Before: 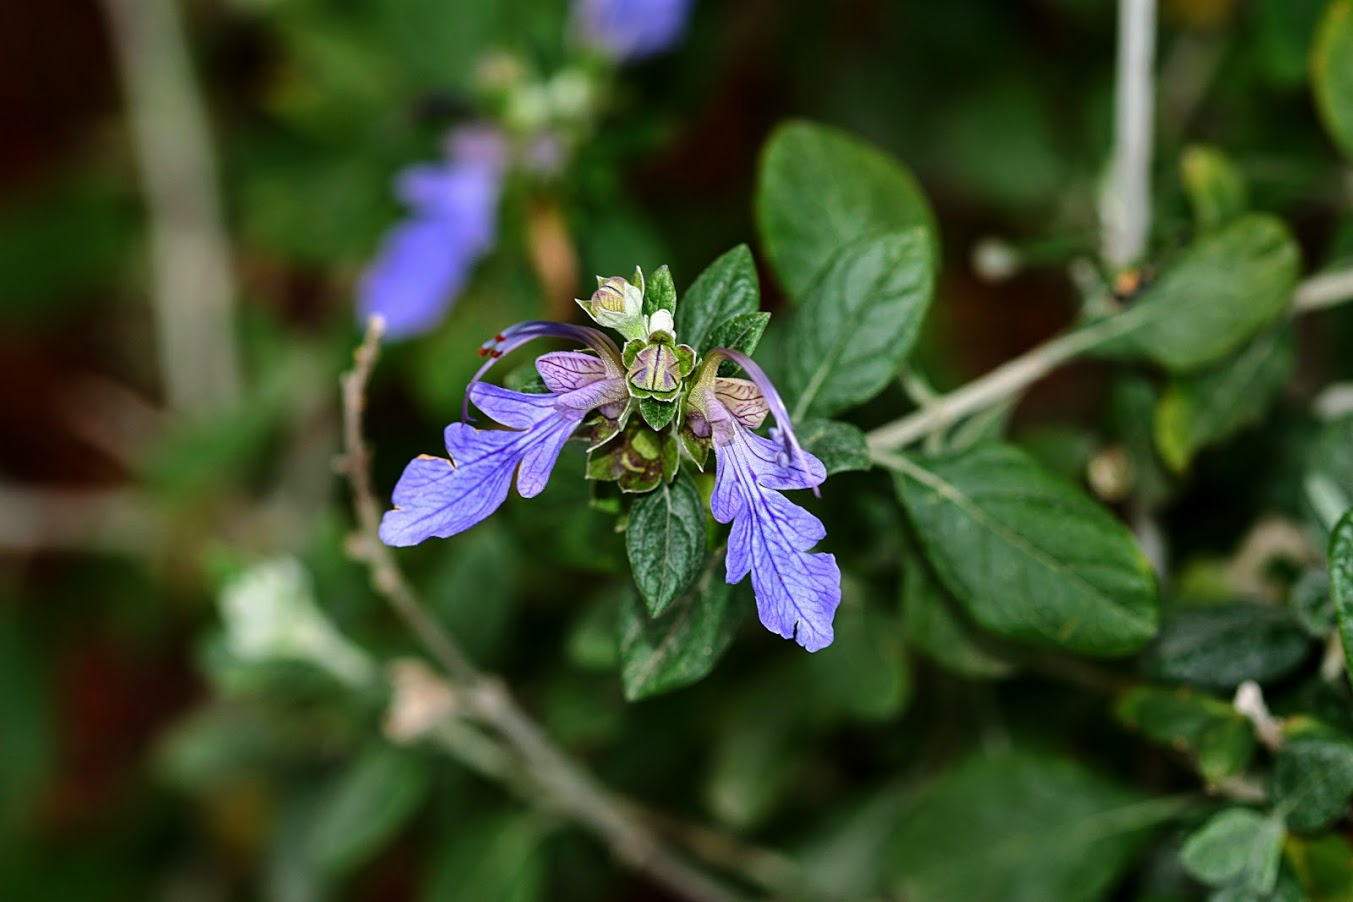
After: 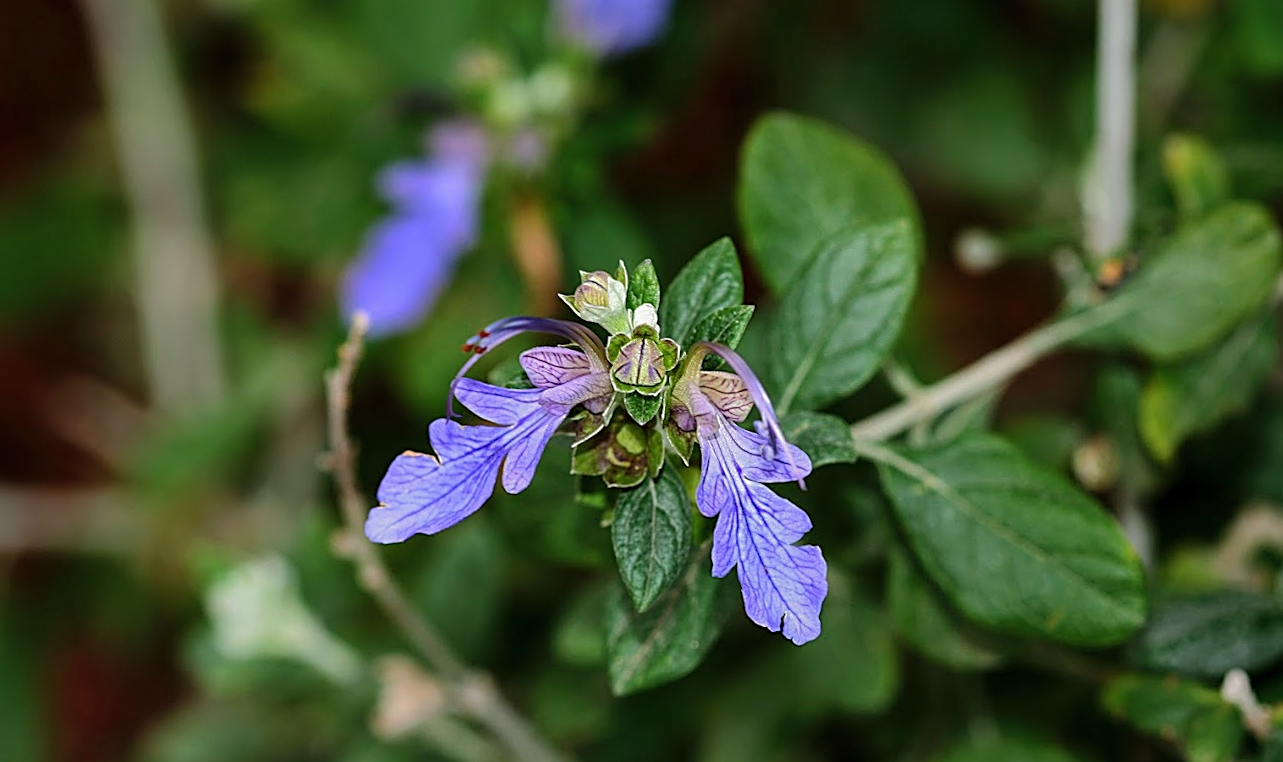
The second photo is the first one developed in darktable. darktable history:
sharpen: on, module defaults
crop and rotate: angle 0.584°, left 0.382%, right 3.341%, bottom 14.202%
shadows and highlights: shadows 40.09, highlights -59.85, shadows color adjustment 99.14%, highlights color adjustment 0.842%
